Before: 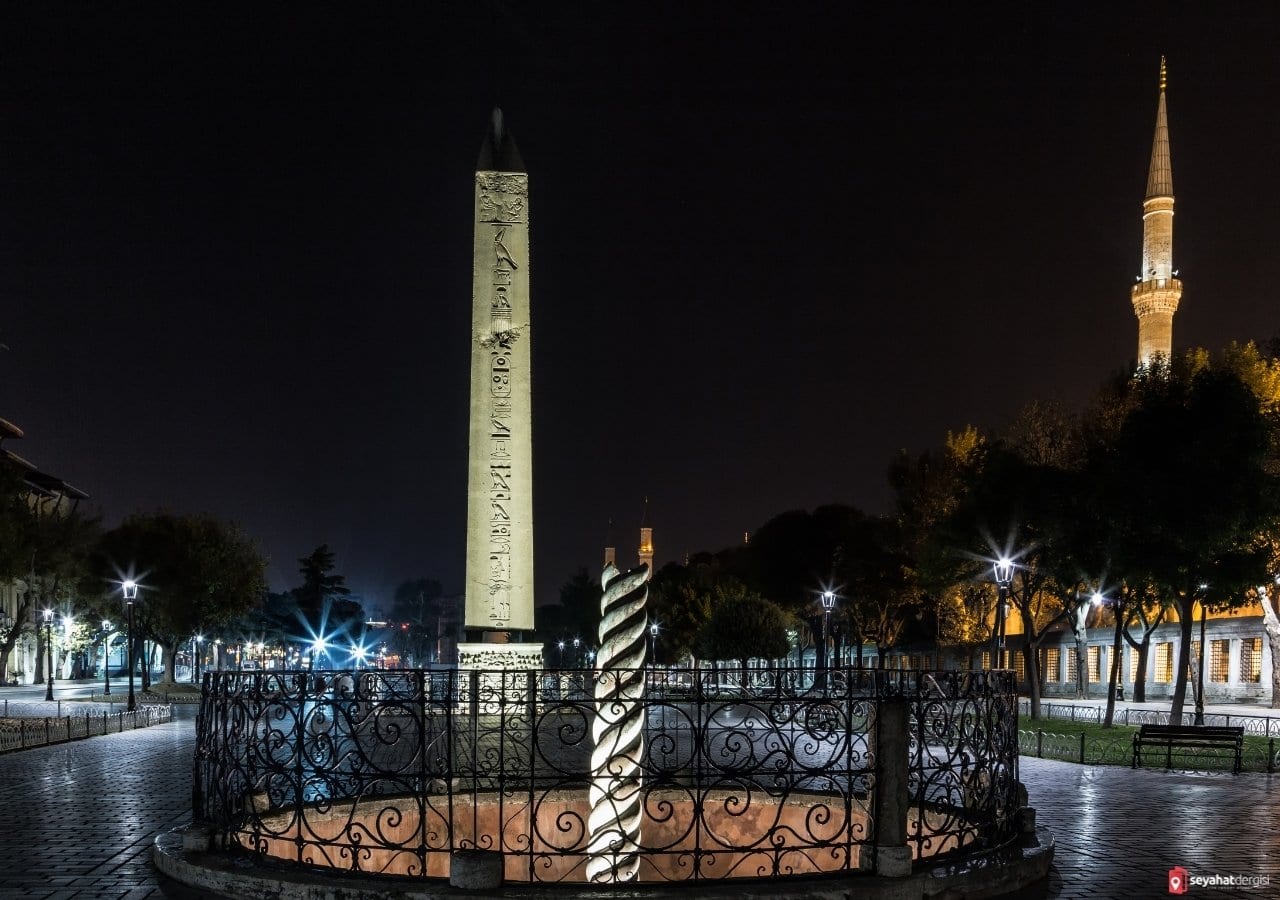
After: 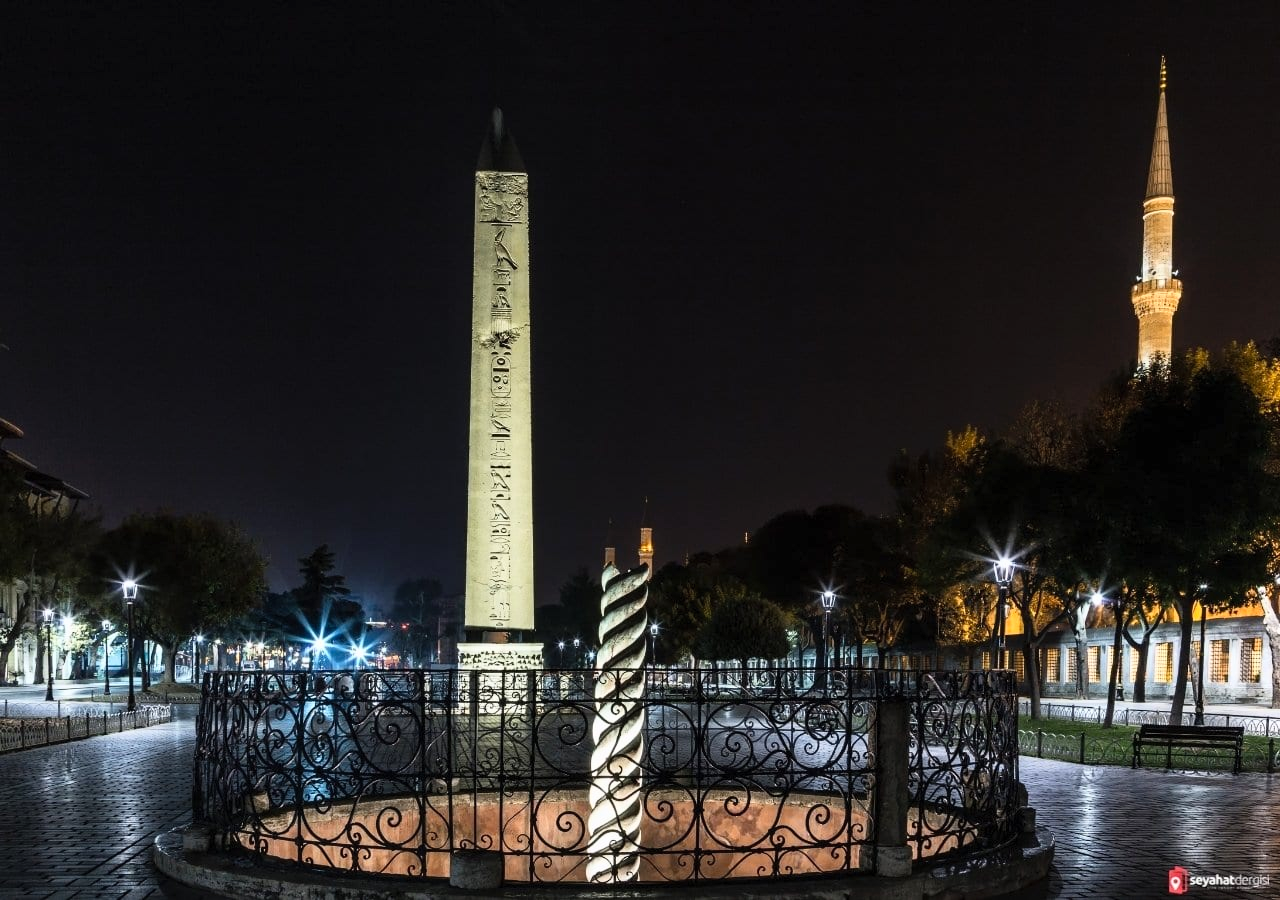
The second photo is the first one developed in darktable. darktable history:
contrast brightness saturation: contrast 0.197, brightness 0.146, saturation 0.142
exposure: exposure -0.028 EV, compensate highlight preservation false
